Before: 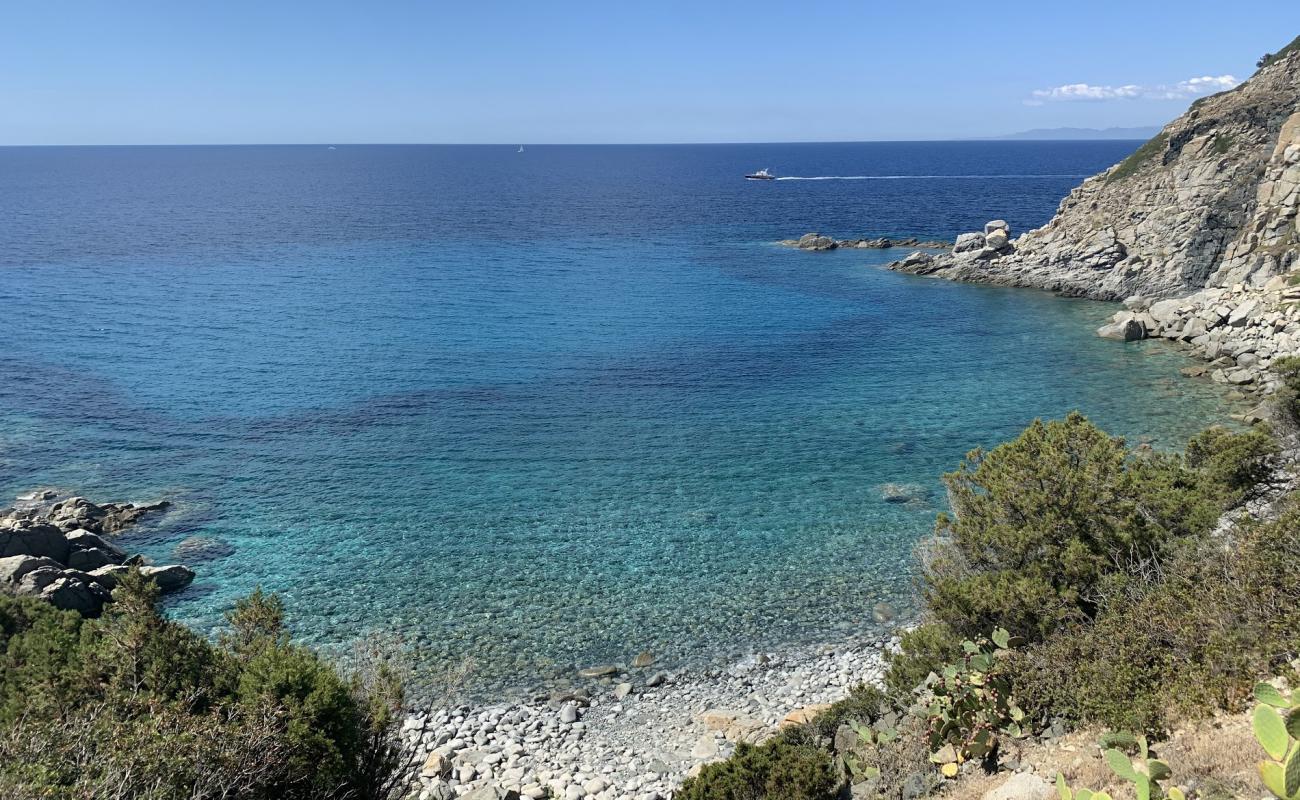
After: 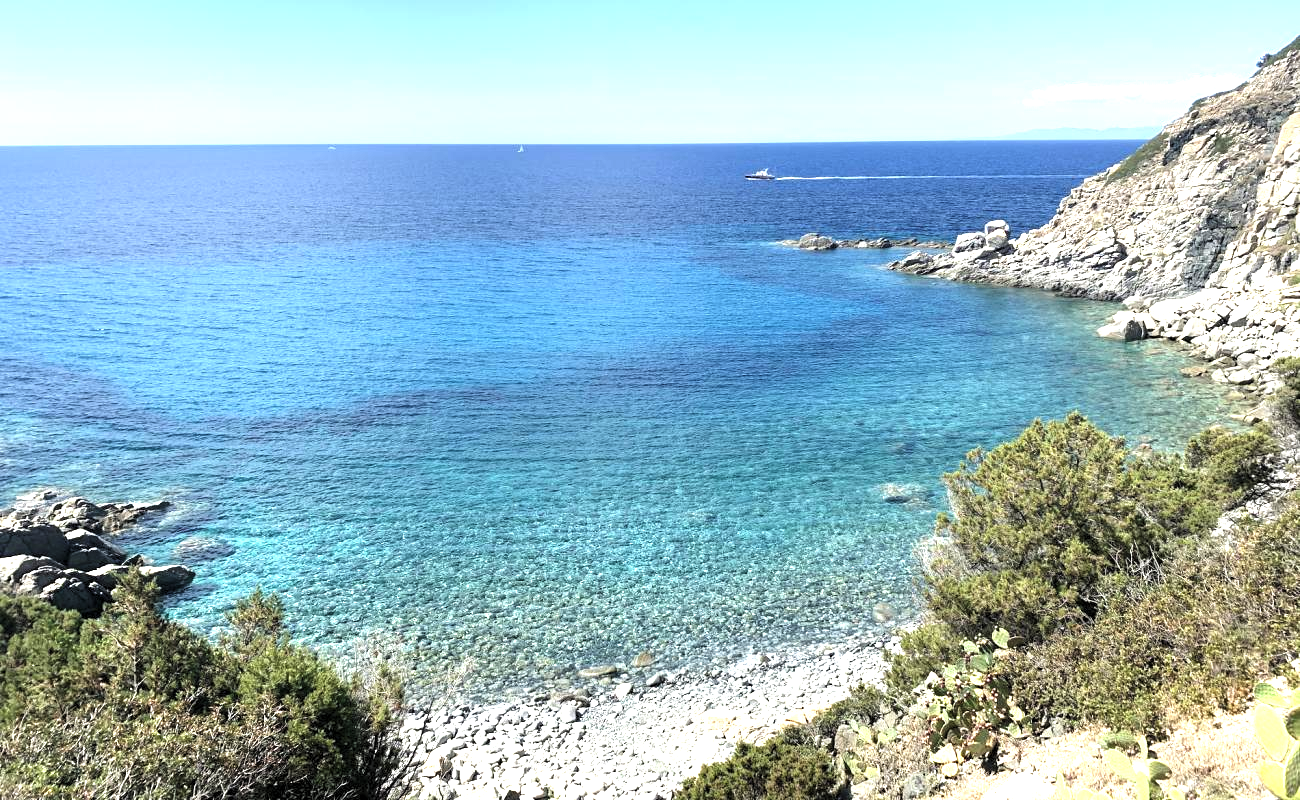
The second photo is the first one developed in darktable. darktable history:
exposure: black level correction -0.002, exposure 1.109 EV, compensate exposure bias true, compensate highlight preservation false
levels: white 99.95%, levels [0.062, 0.494, 0.925]
